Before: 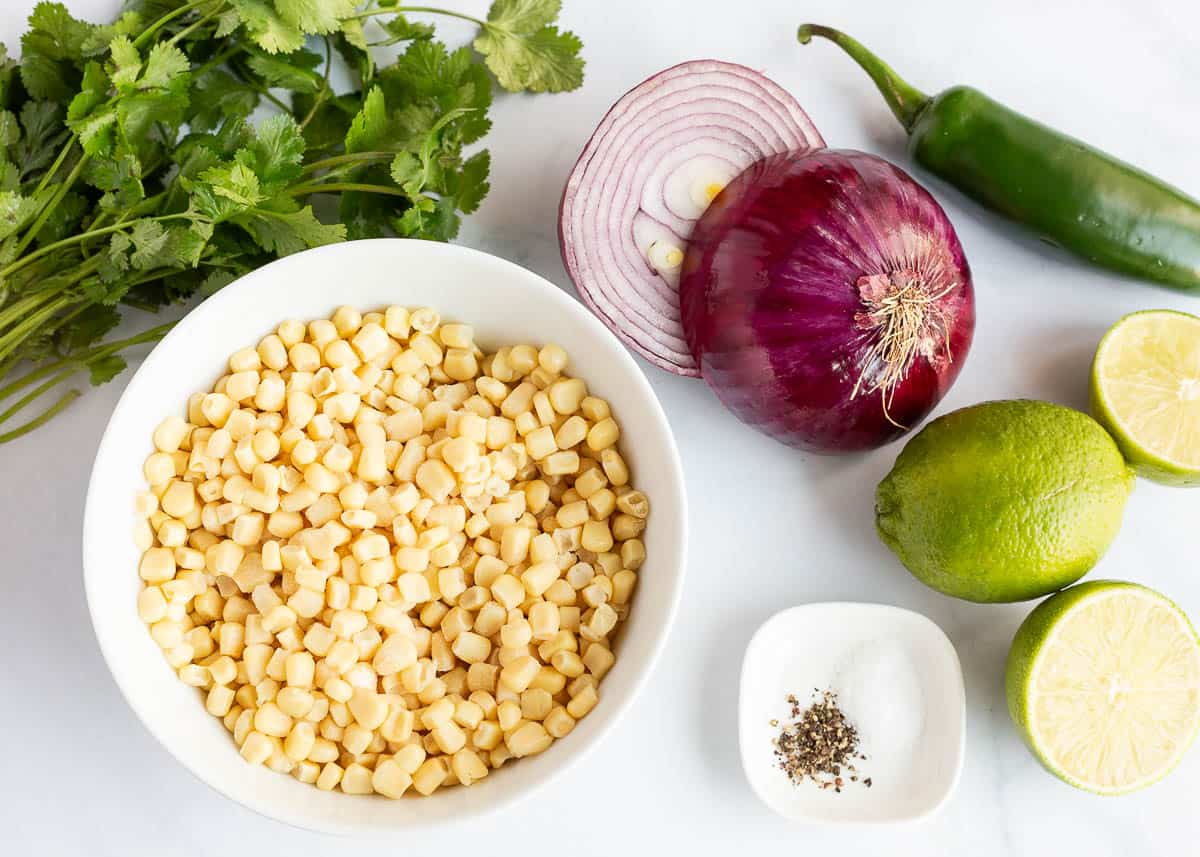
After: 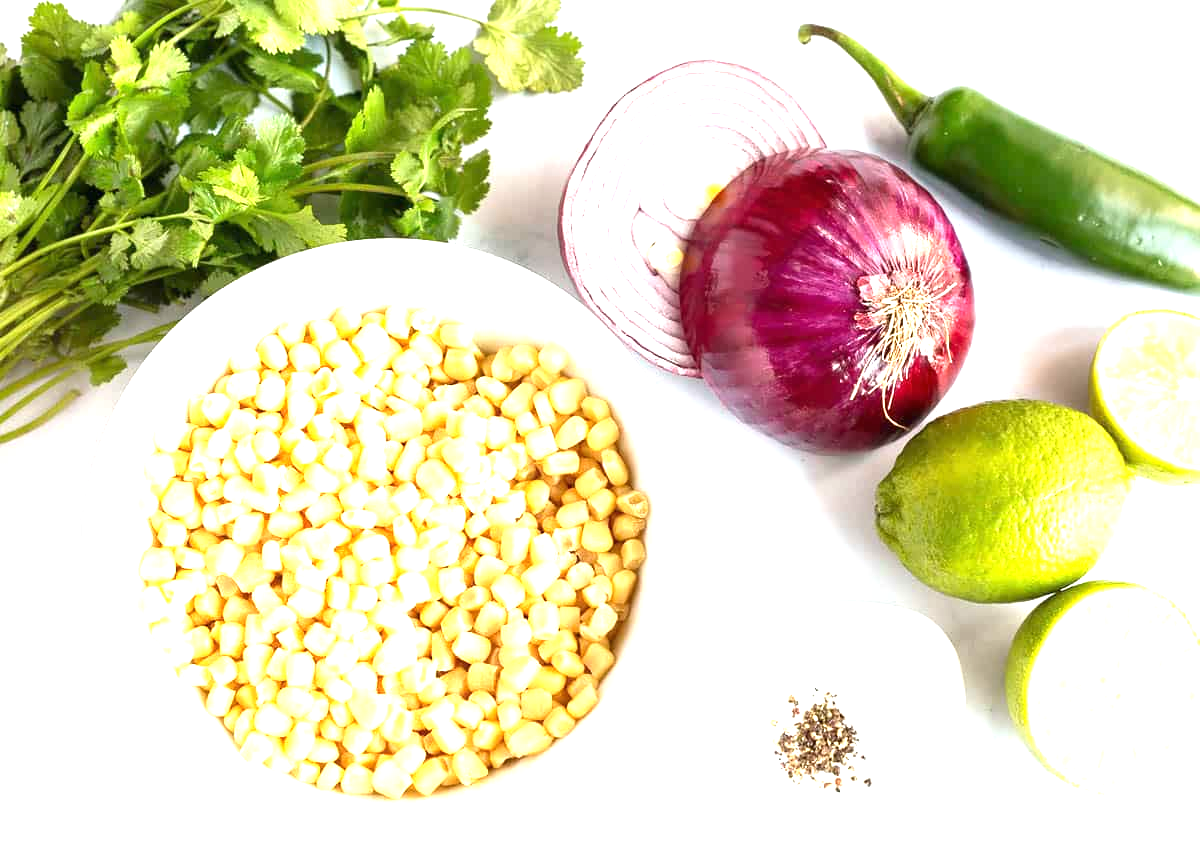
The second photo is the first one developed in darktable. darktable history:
exposure: black level correction 0, exposure 1.196 EV, compensate exposure bias true, compensate highlight preservation false
